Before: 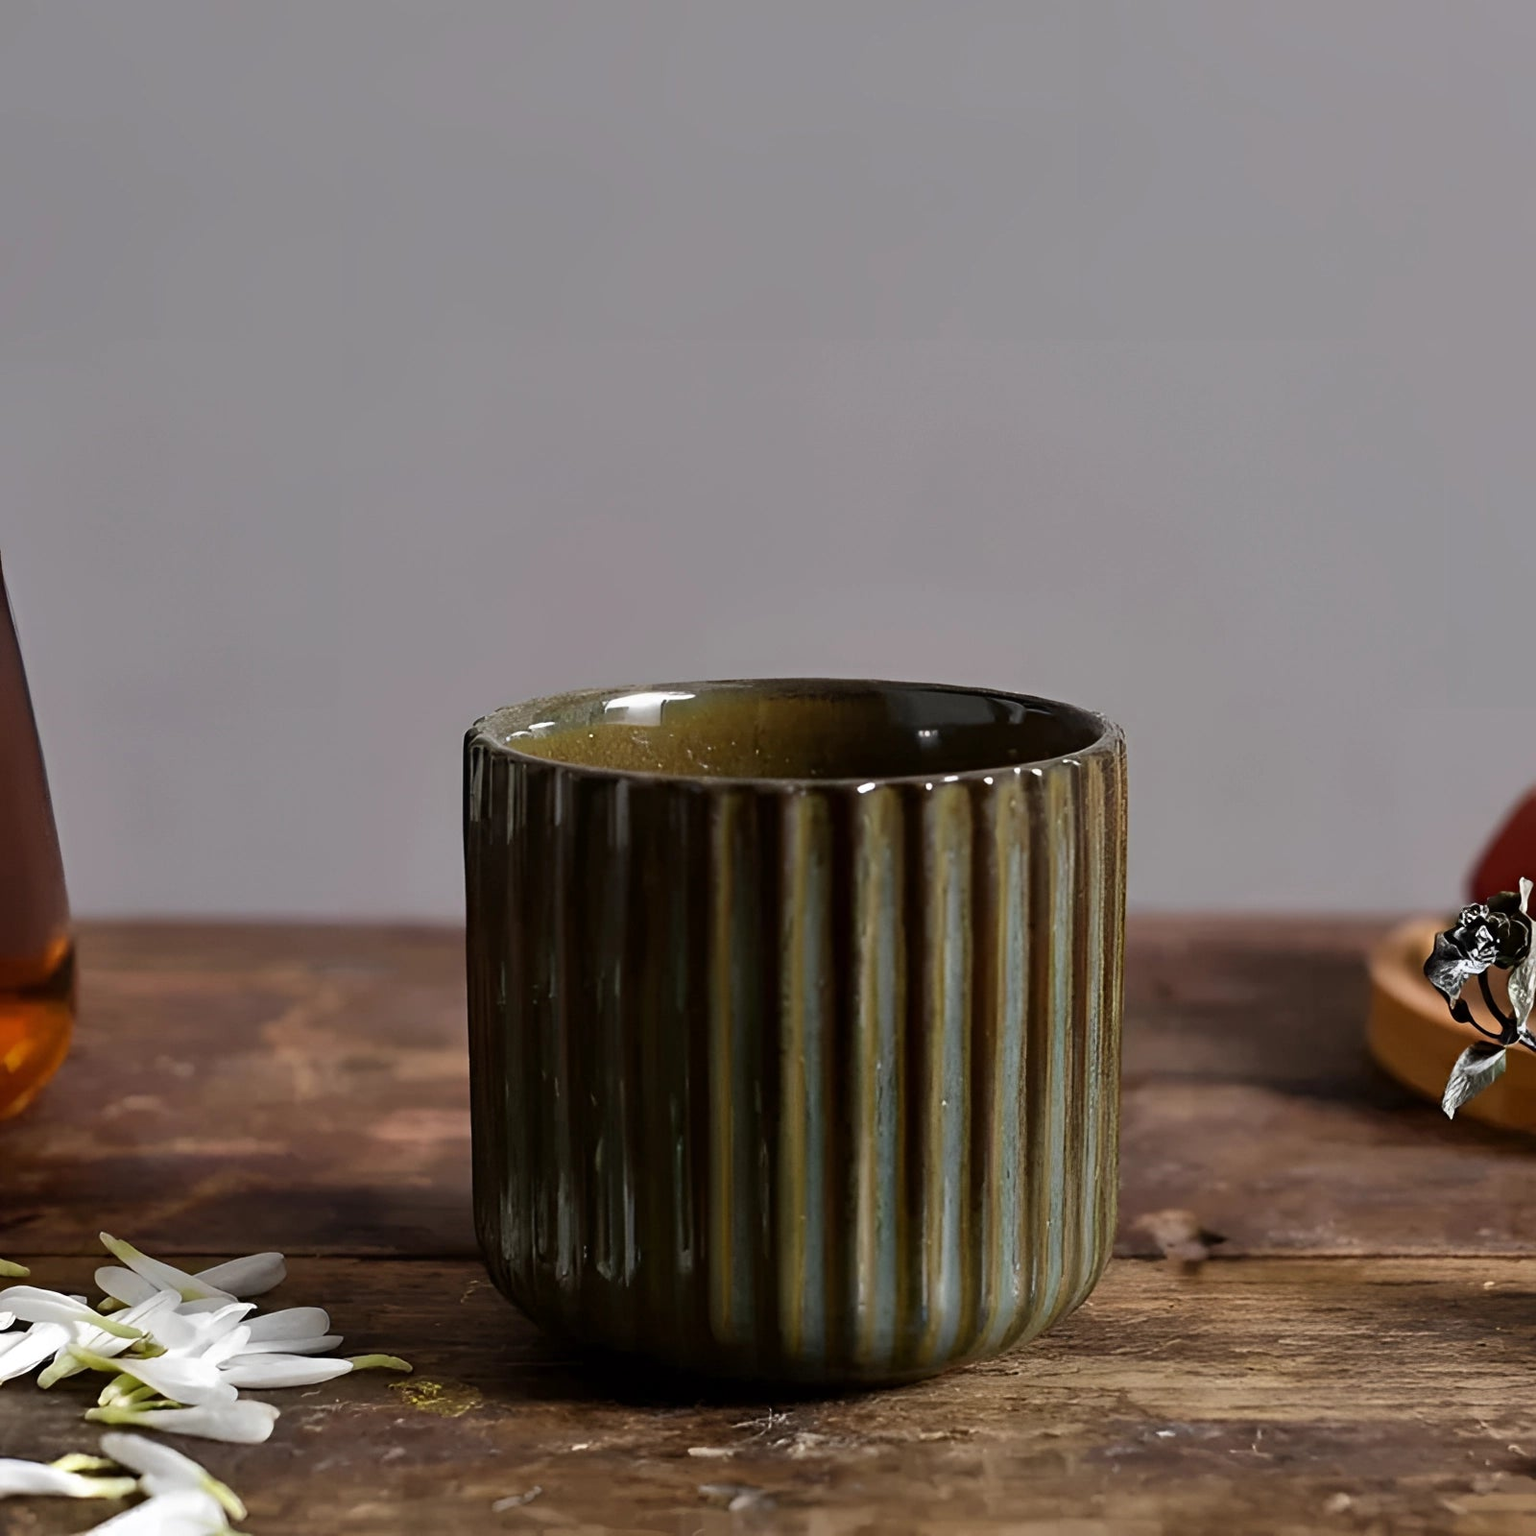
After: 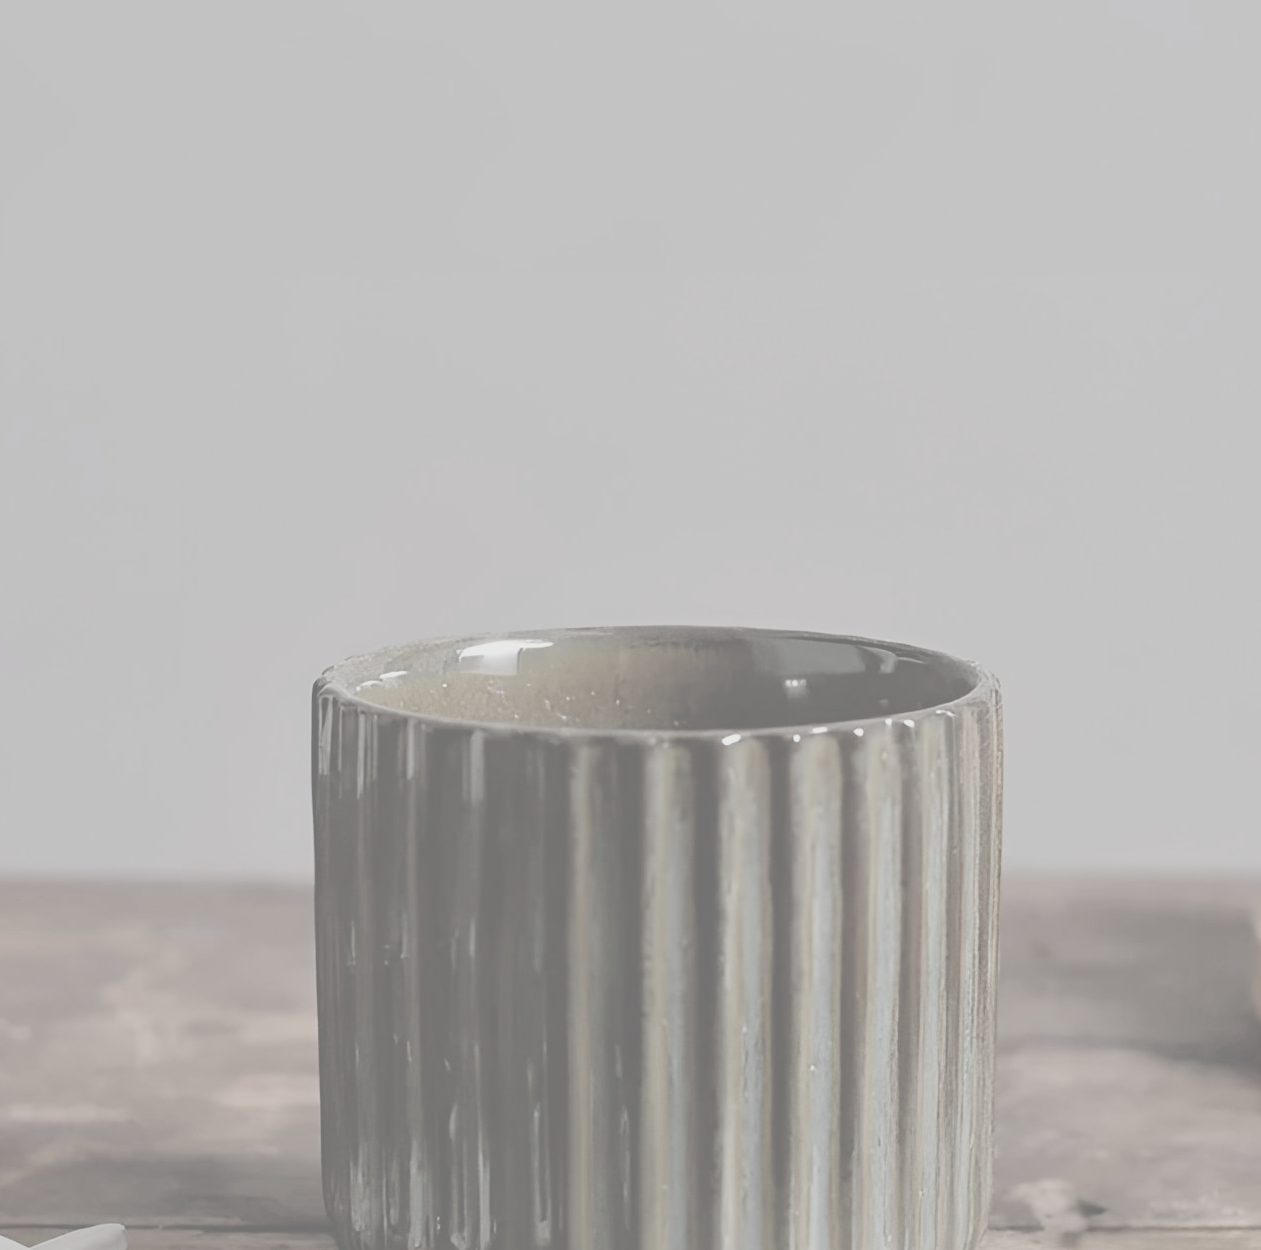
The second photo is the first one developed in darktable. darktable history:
crop and rotate: left 10.77%, top 5.1%, right 10.41%, bottom 16.76%
exposure: black level correction 0.002, exposure -0.1 EV, compensate highlight preservation false
contrast brightness saturation: contrast -0.32, brightness 0.75, saturation -0.78
